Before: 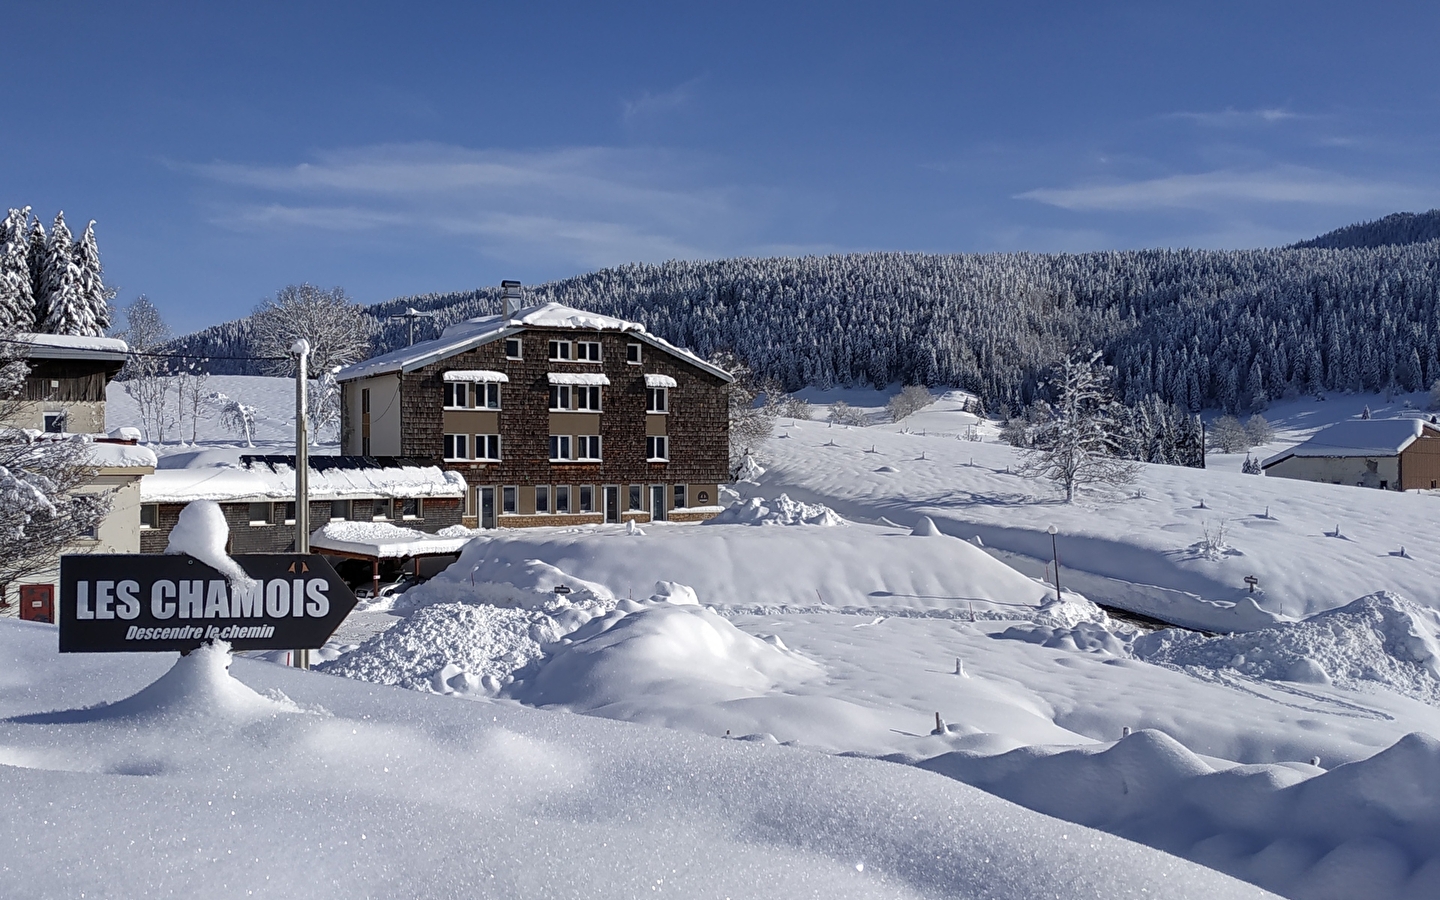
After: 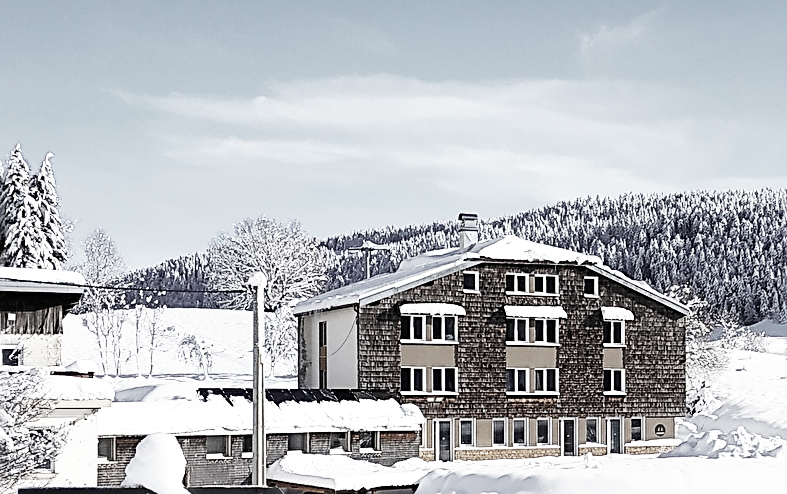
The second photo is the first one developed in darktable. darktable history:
crop and rotate: left 3.047%, top 7.509%, right 42.236%, bottom 37.598%
exposure: exposure 0.7 EV, compensate highlight preservation false
color correction: saturation 0.2
color balance: input saturation 134.34%, contrast -10.04%, contrast fulcrum 19.67%, output saturation 133.51%
sharpen: on, module defaults
base curve: curves: ch0 [(0, 0) (0.007, 0.004) (0.027, 0.03) (0.046, 0.07) (0.207, 0.54) (0.442, 0.872) (0.673, 0.972) (1, 1)], preserve colors none
